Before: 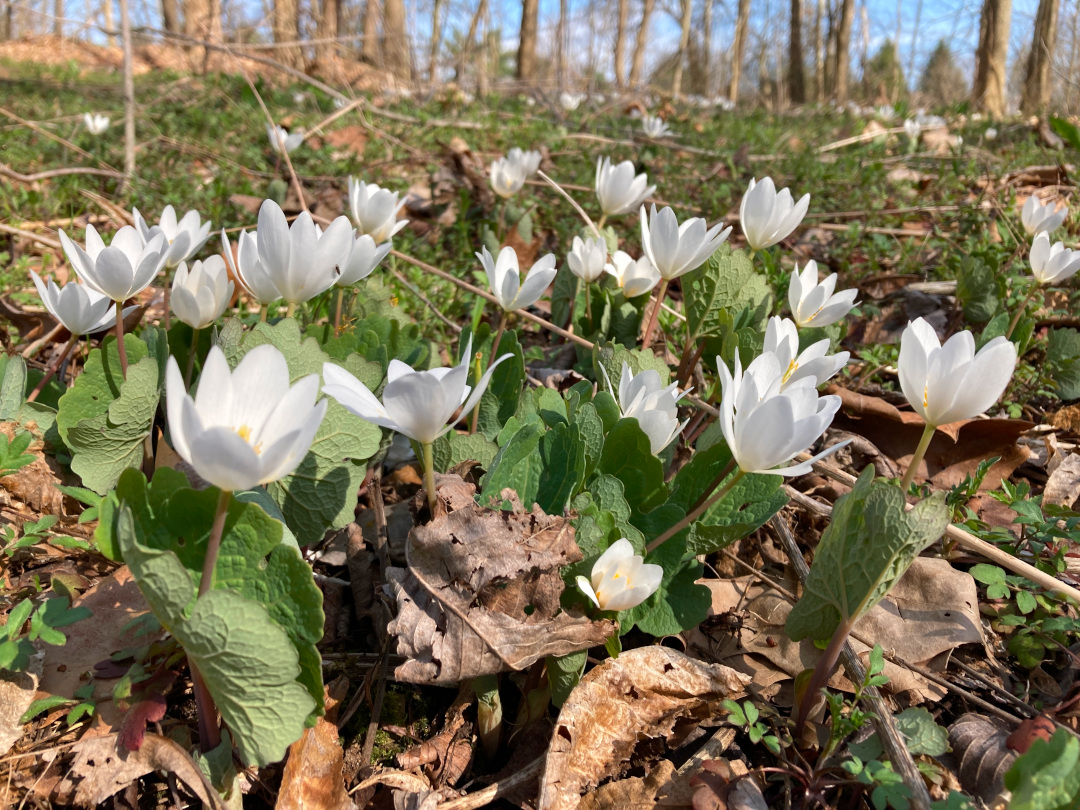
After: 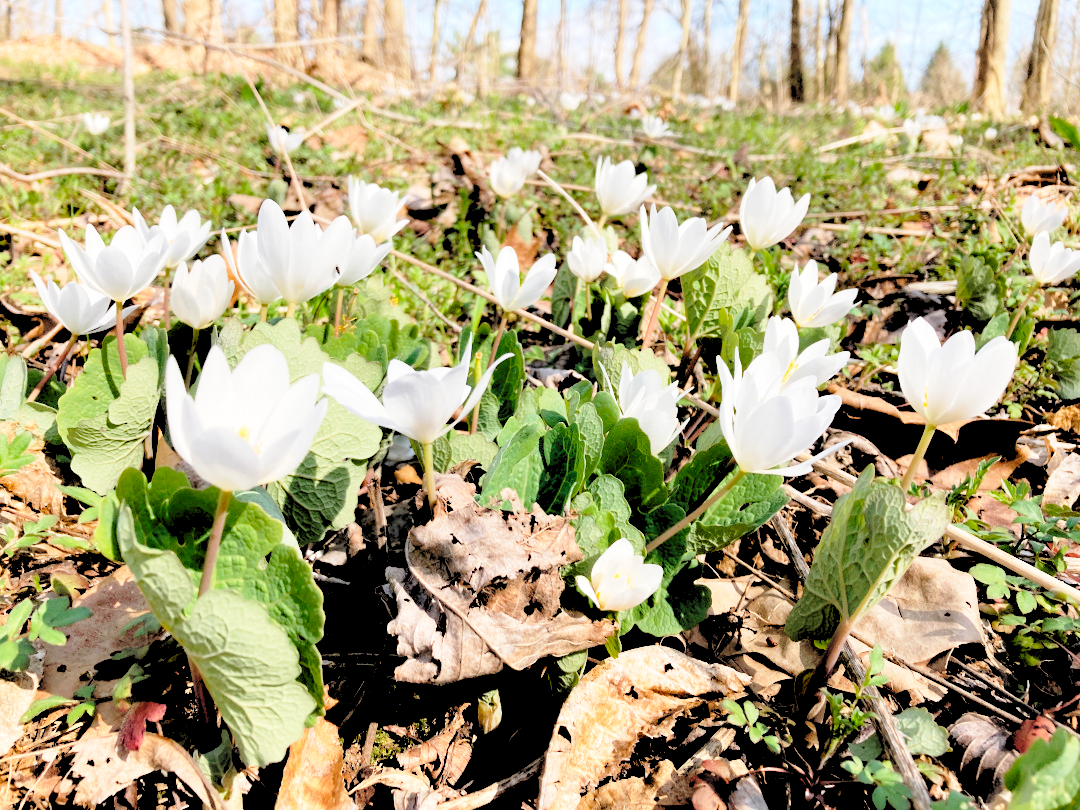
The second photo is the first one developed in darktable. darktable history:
rgb levels: levels [[0.027, 0.429, 0.996], [0, 0.5, 1], [0, 0.5, 1]]
base curve: curves: ch0 [(0, 0) (0.028, 0.03) (0.121, 0.232) (0.46, 0.748) (0.859, 0.968) (1, 1)], preserve colors none
